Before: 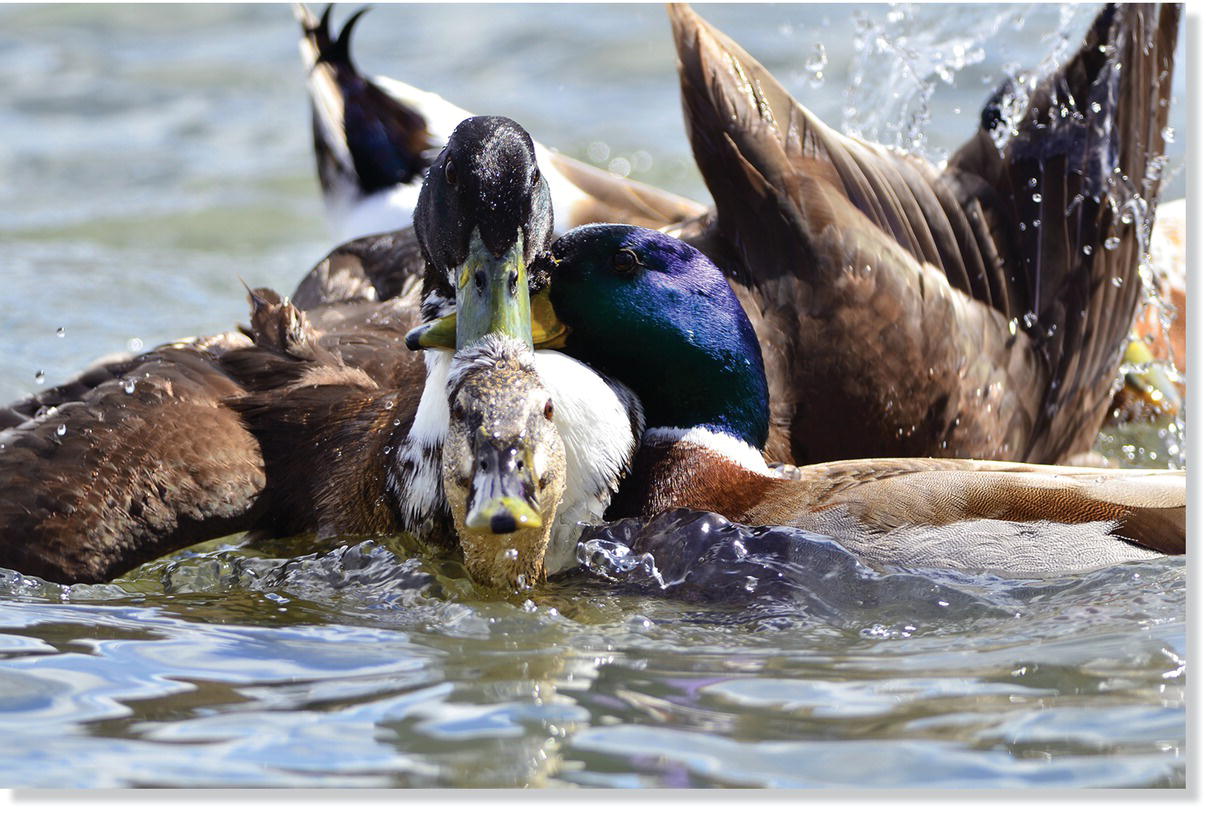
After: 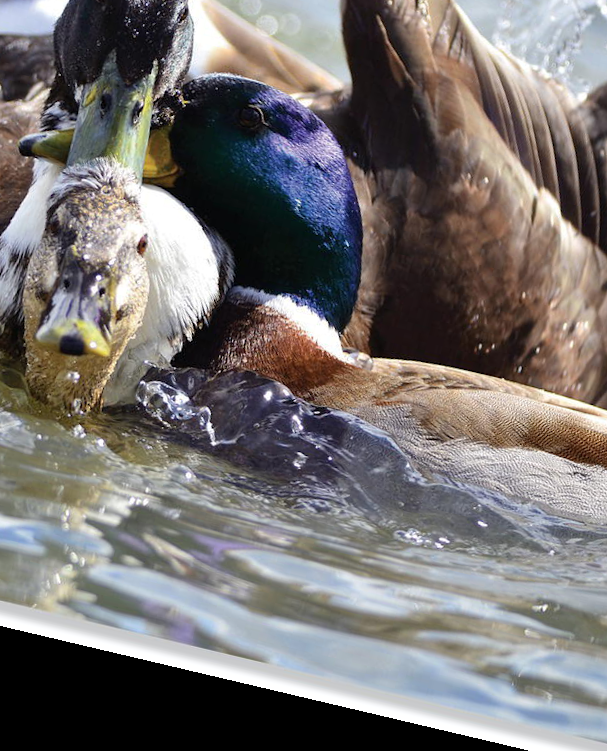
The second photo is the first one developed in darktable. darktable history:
rgb levels: preserve colors max RGB
contrast brightness saturation: contrast 0.01, saturation -0.05
rotate and perspective: rotation 13.27°, automatic cropping off
crop: left 35.432%, top 26.233%, right 20.145%, bottom 3.432%
